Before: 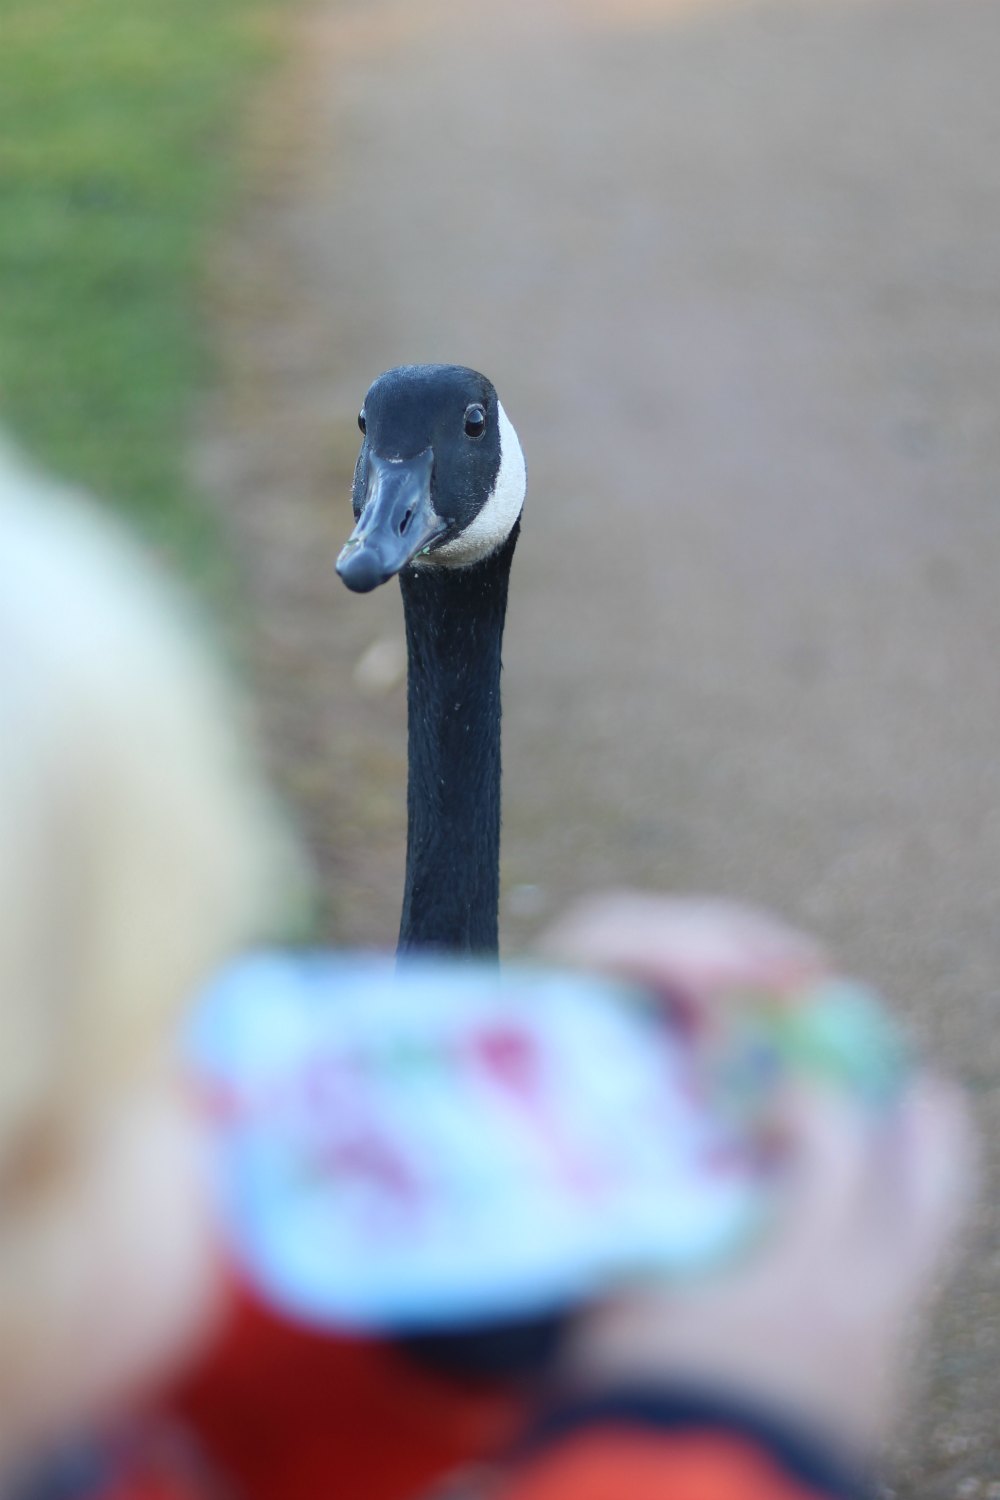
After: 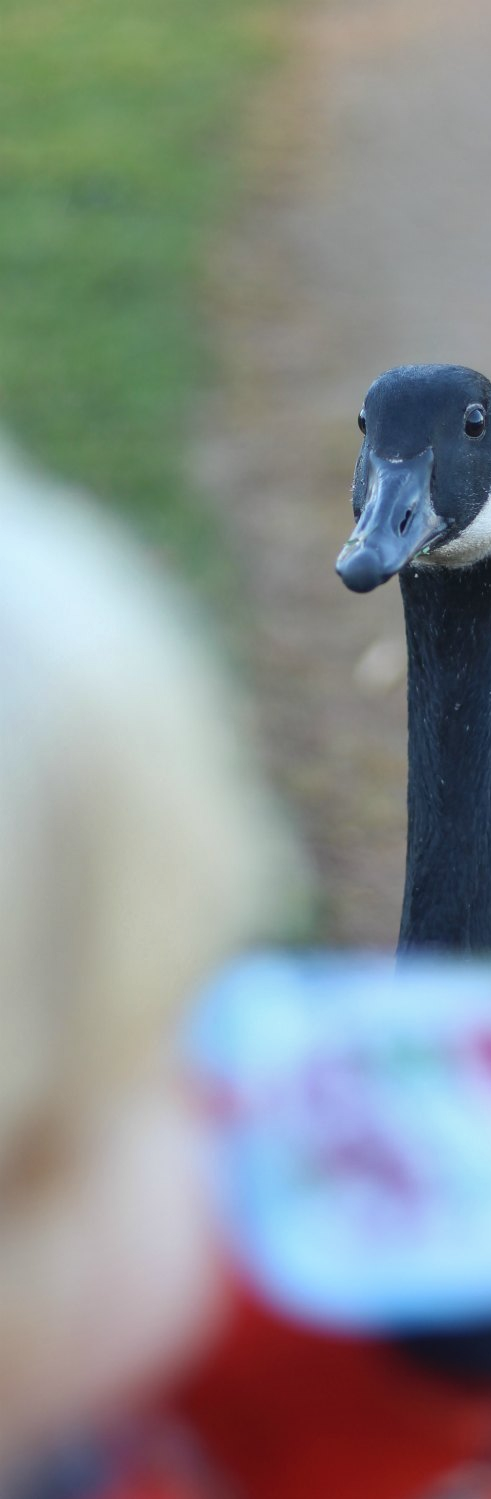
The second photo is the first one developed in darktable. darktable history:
crop and rotate: left 0%, top 0%, right 50.845%
shadows and highlights: low approximation 0.01, soften with gaussian
